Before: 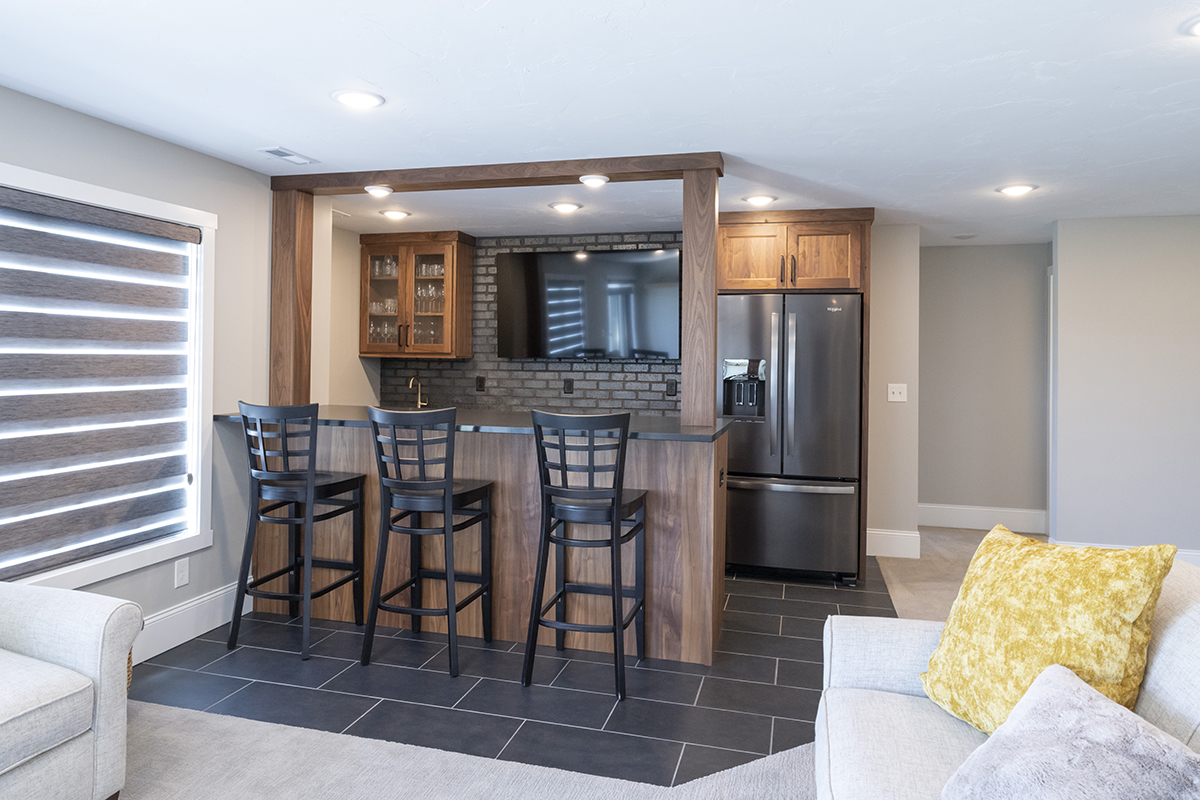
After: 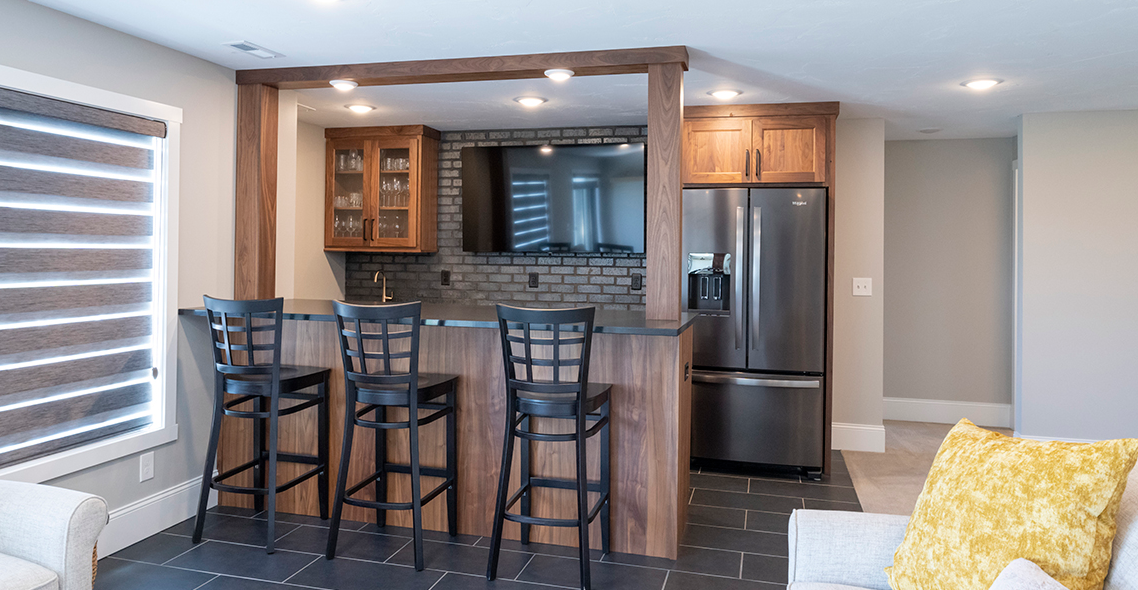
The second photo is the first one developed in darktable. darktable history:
crop and rotate: left 2.949%, top 13.456%, right 2.166%, bottom 12.73%
